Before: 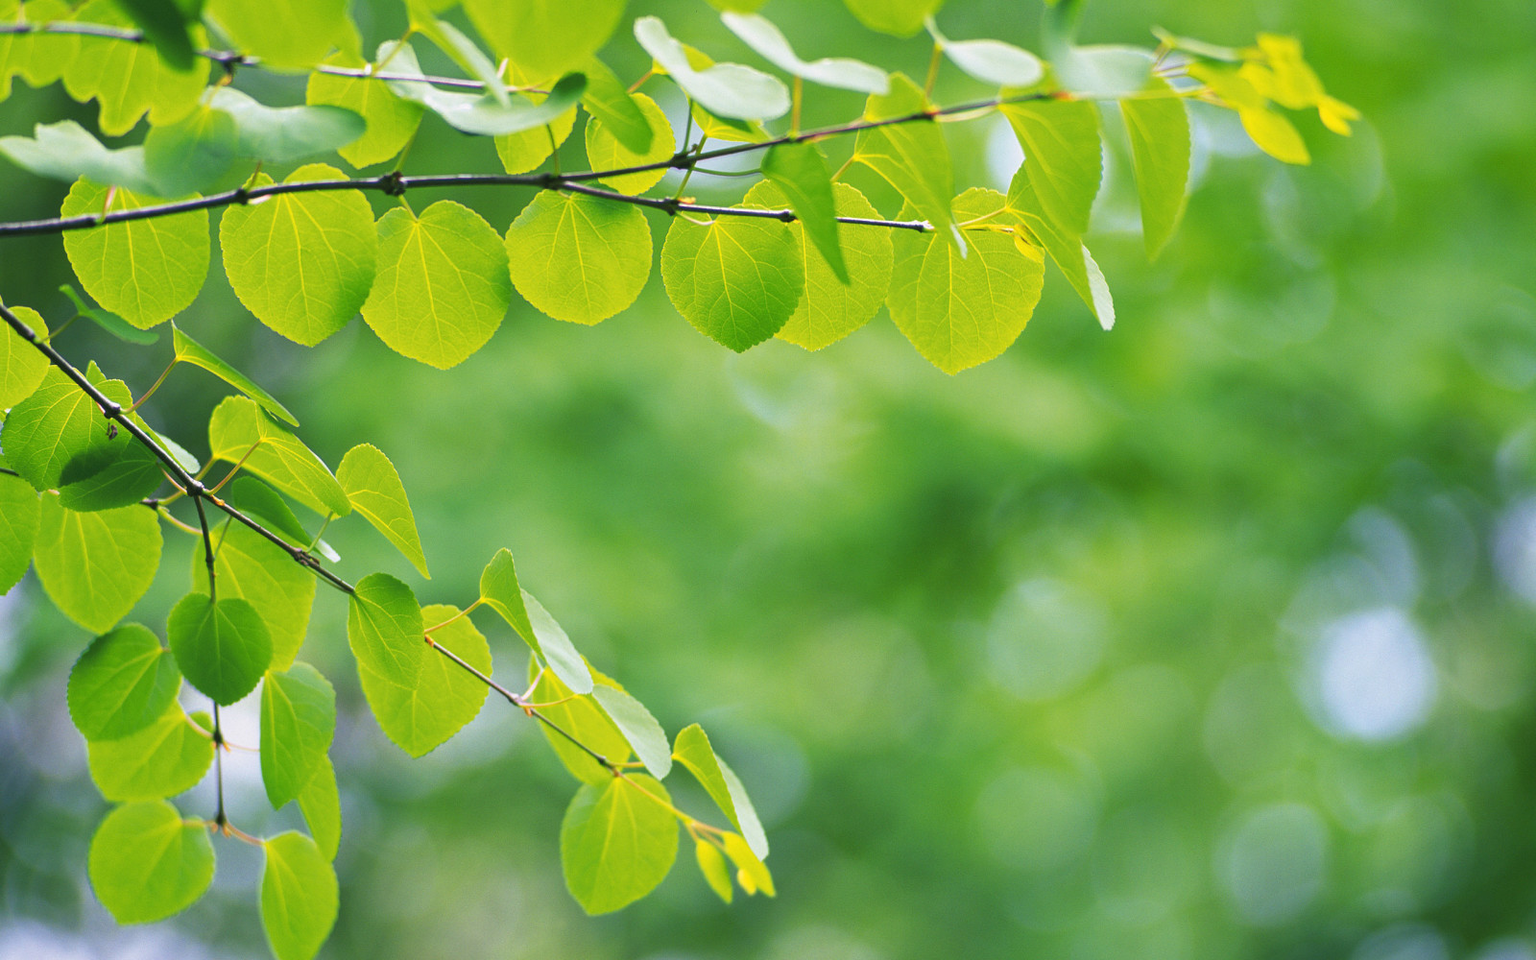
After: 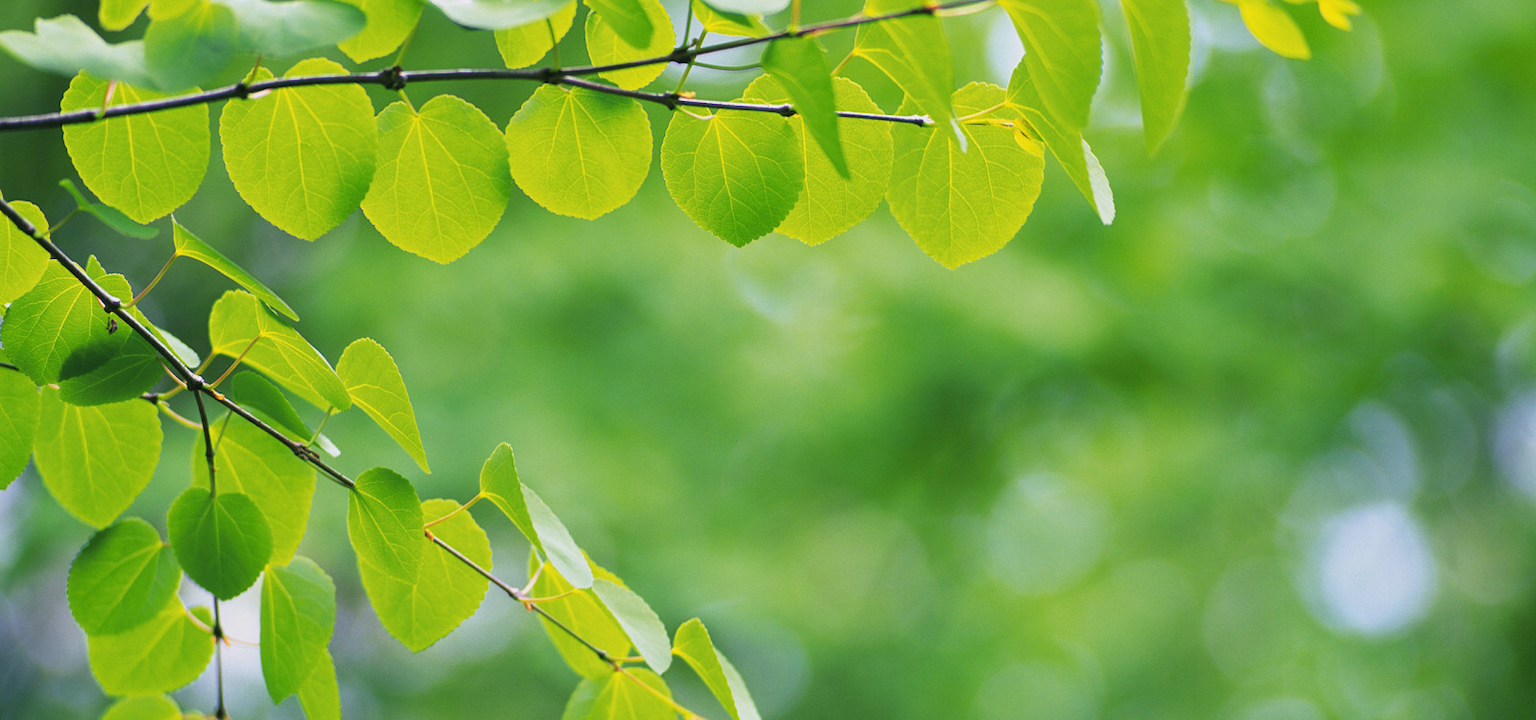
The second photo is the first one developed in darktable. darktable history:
filmic rgb: black relative exposure -9.45 EV, white relative exposure 3.03 EV, hardness 6.08, iterations of high-quality reconstruction 10
crop: top 11.048%, bottom 13.897%
